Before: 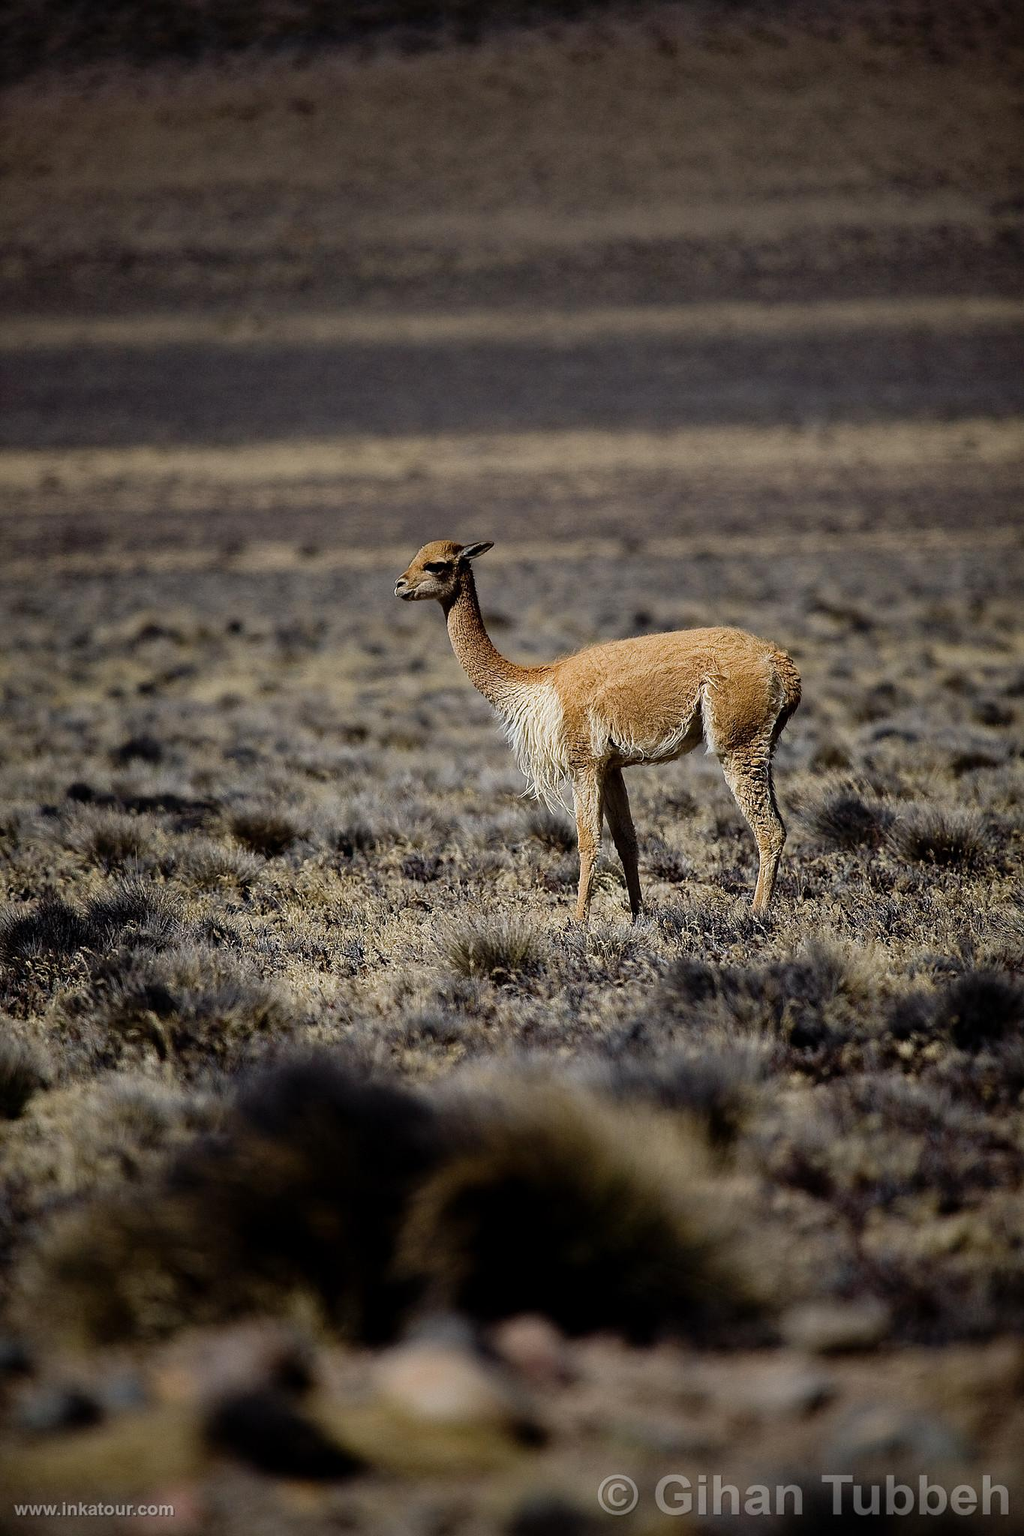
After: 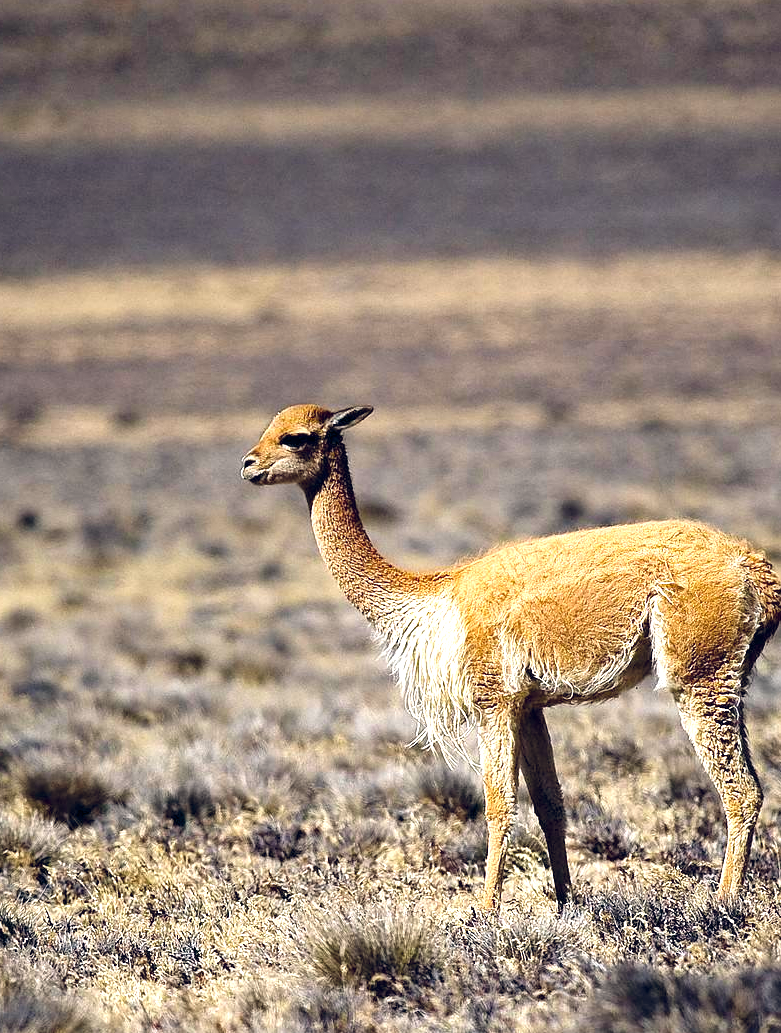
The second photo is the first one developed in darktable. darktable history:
color balance rgb: shadows lift › hue 87.51°, highlights gain › chroma 0.68%, highlights gain › hue 55.1°, global offset › chroma 0.13%, global offset › hue 253.66°, linear chroma grading › global chroma 0.5%, perceptual saturation grading › global saturation 16.38%
crop: left 20.932%, top 15.471%, right 21.848%, bottom 34.081%
white balance: emerald 1
exposure: black level correction 0, exposure 1.198 EV, compensate exposure bias true, compensate highlight preservation false
